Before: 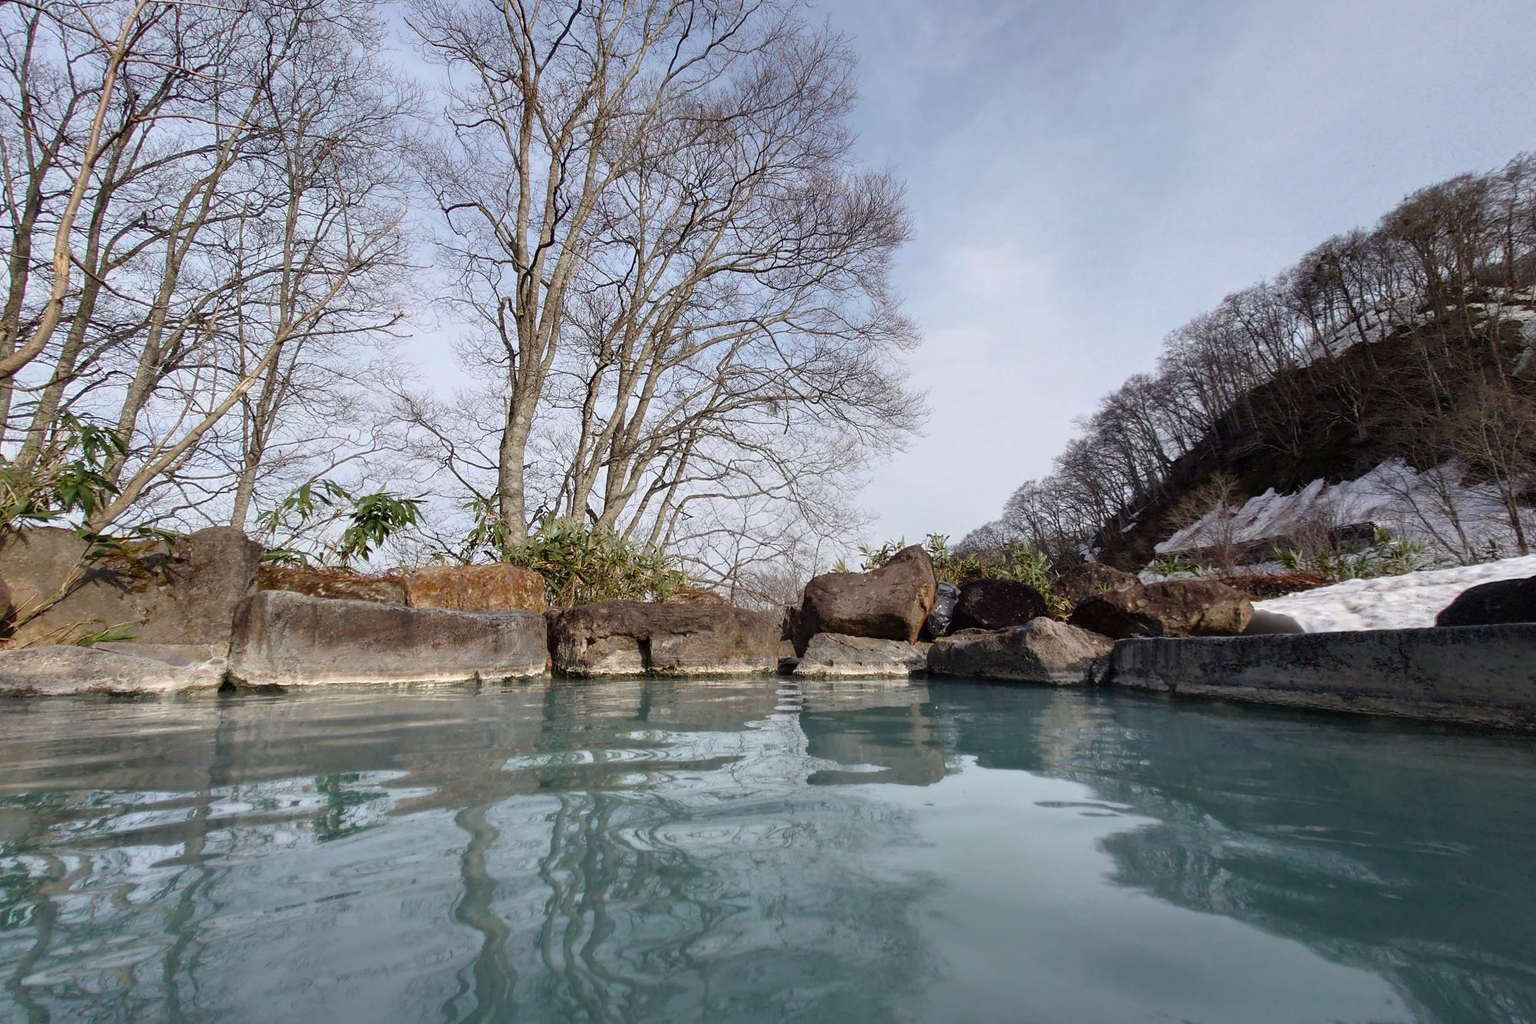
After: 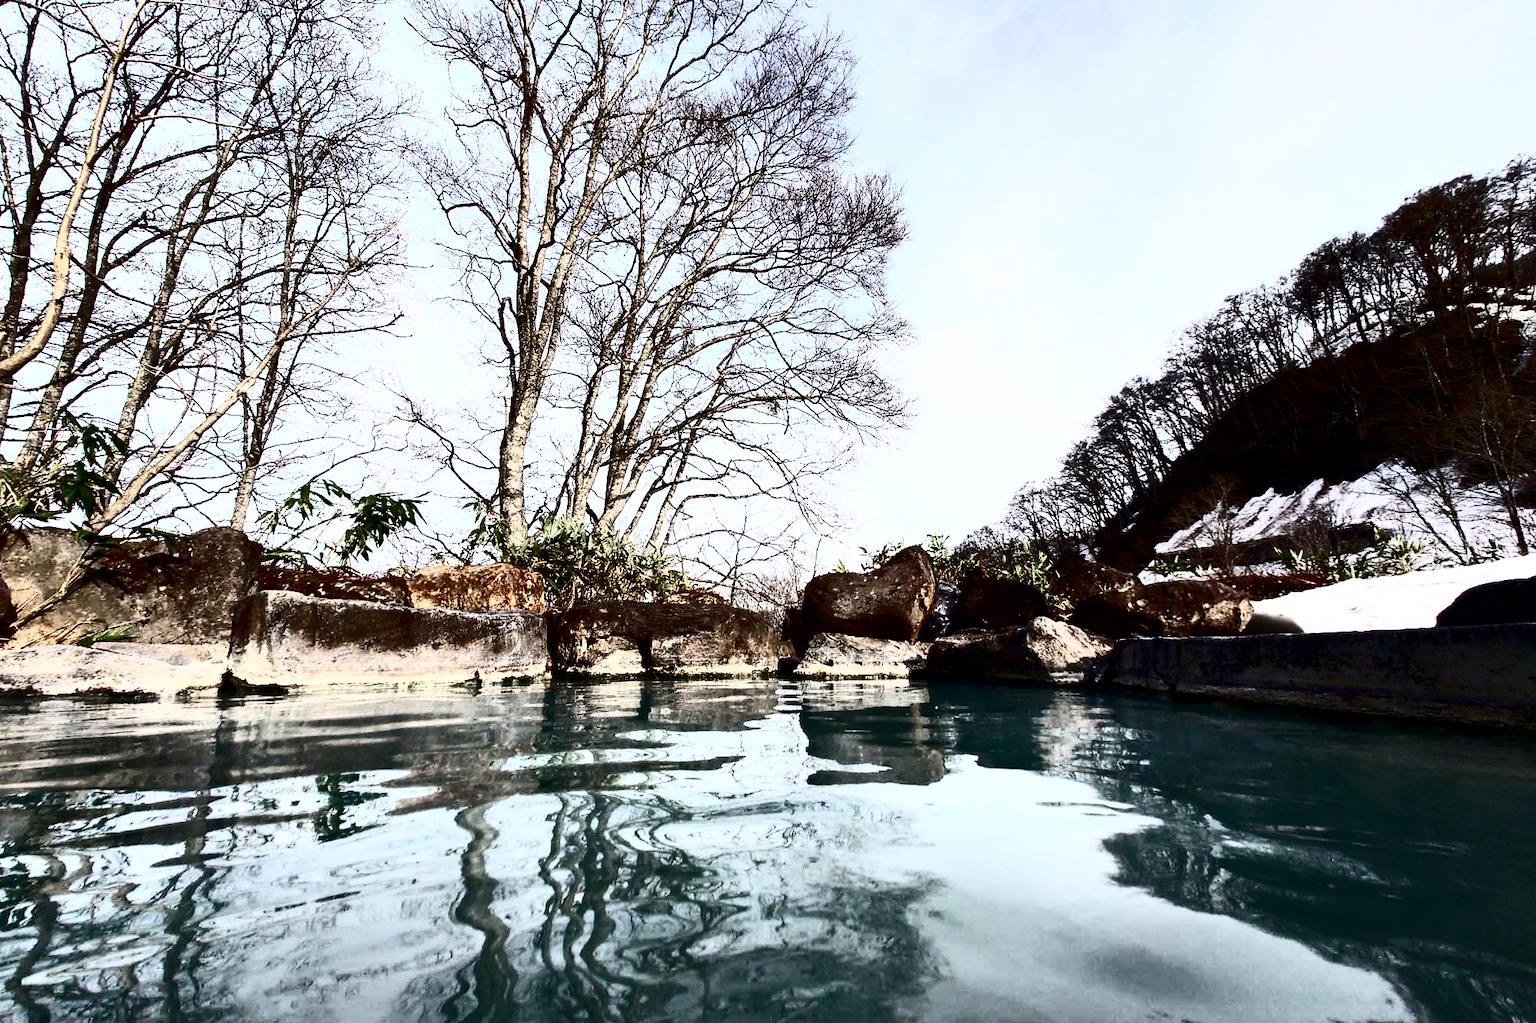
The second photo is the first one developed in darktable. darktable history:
contrast equalizer: octaves 7, y [[0.6 ×6], [0.55 ×6], [0 ×6], [0 ×6], [0 ×6]]
contrast brightness saturation: contrast 0.942, brightness 0.195
